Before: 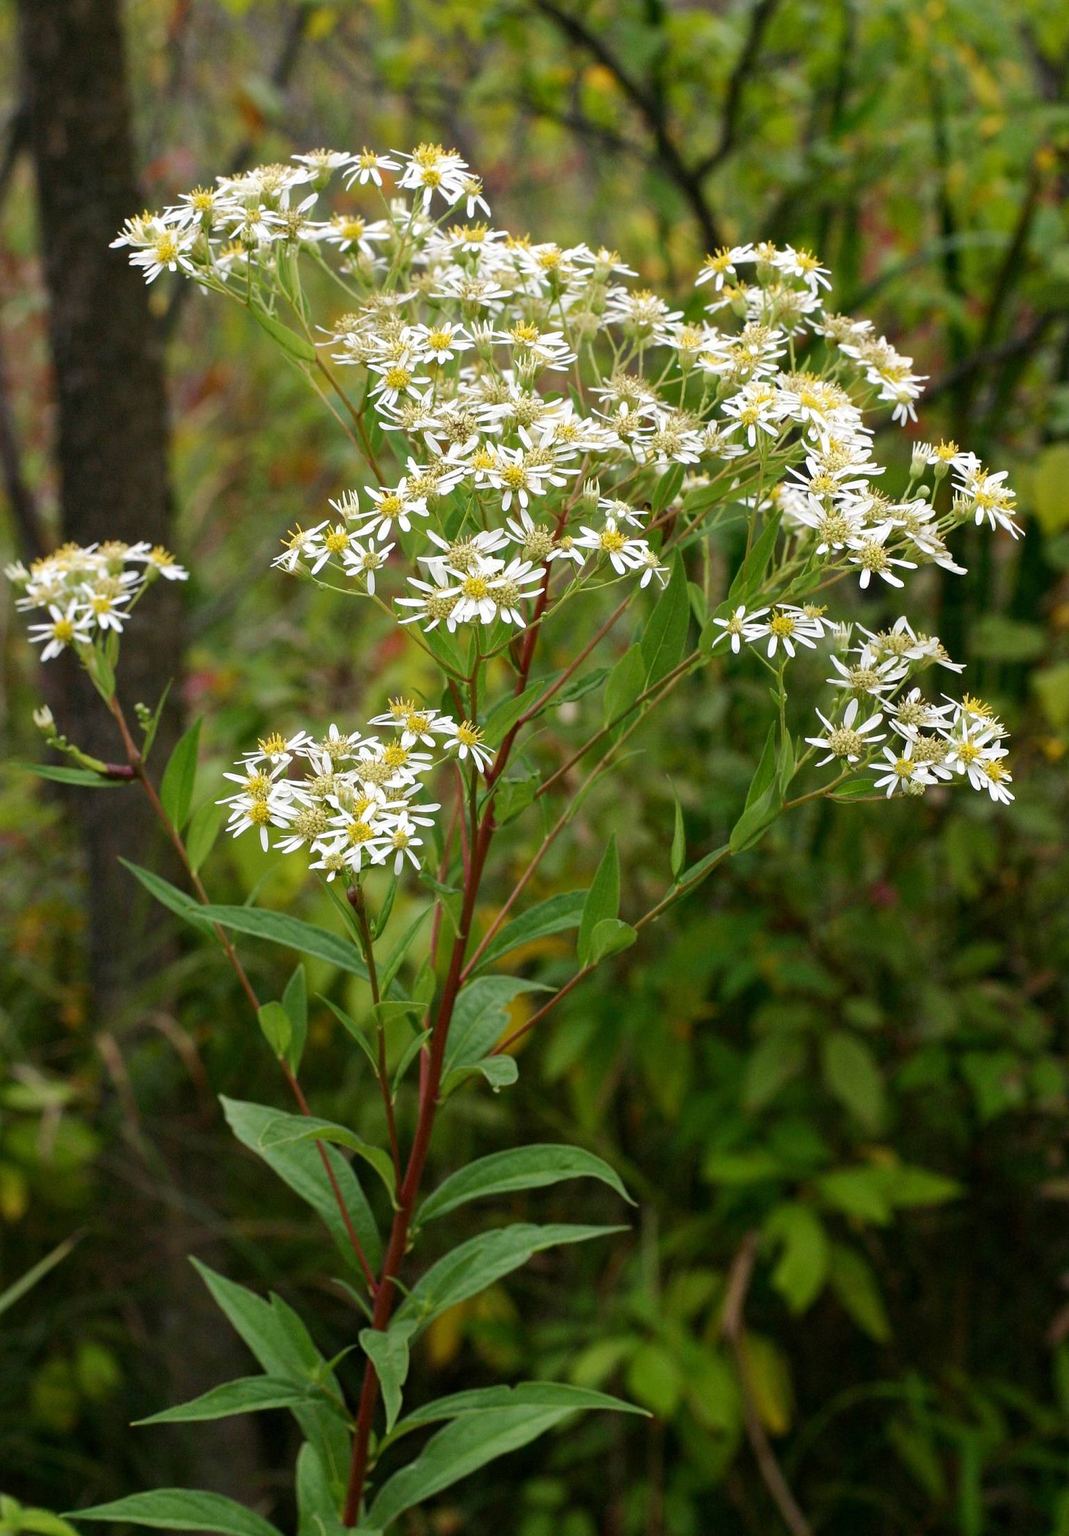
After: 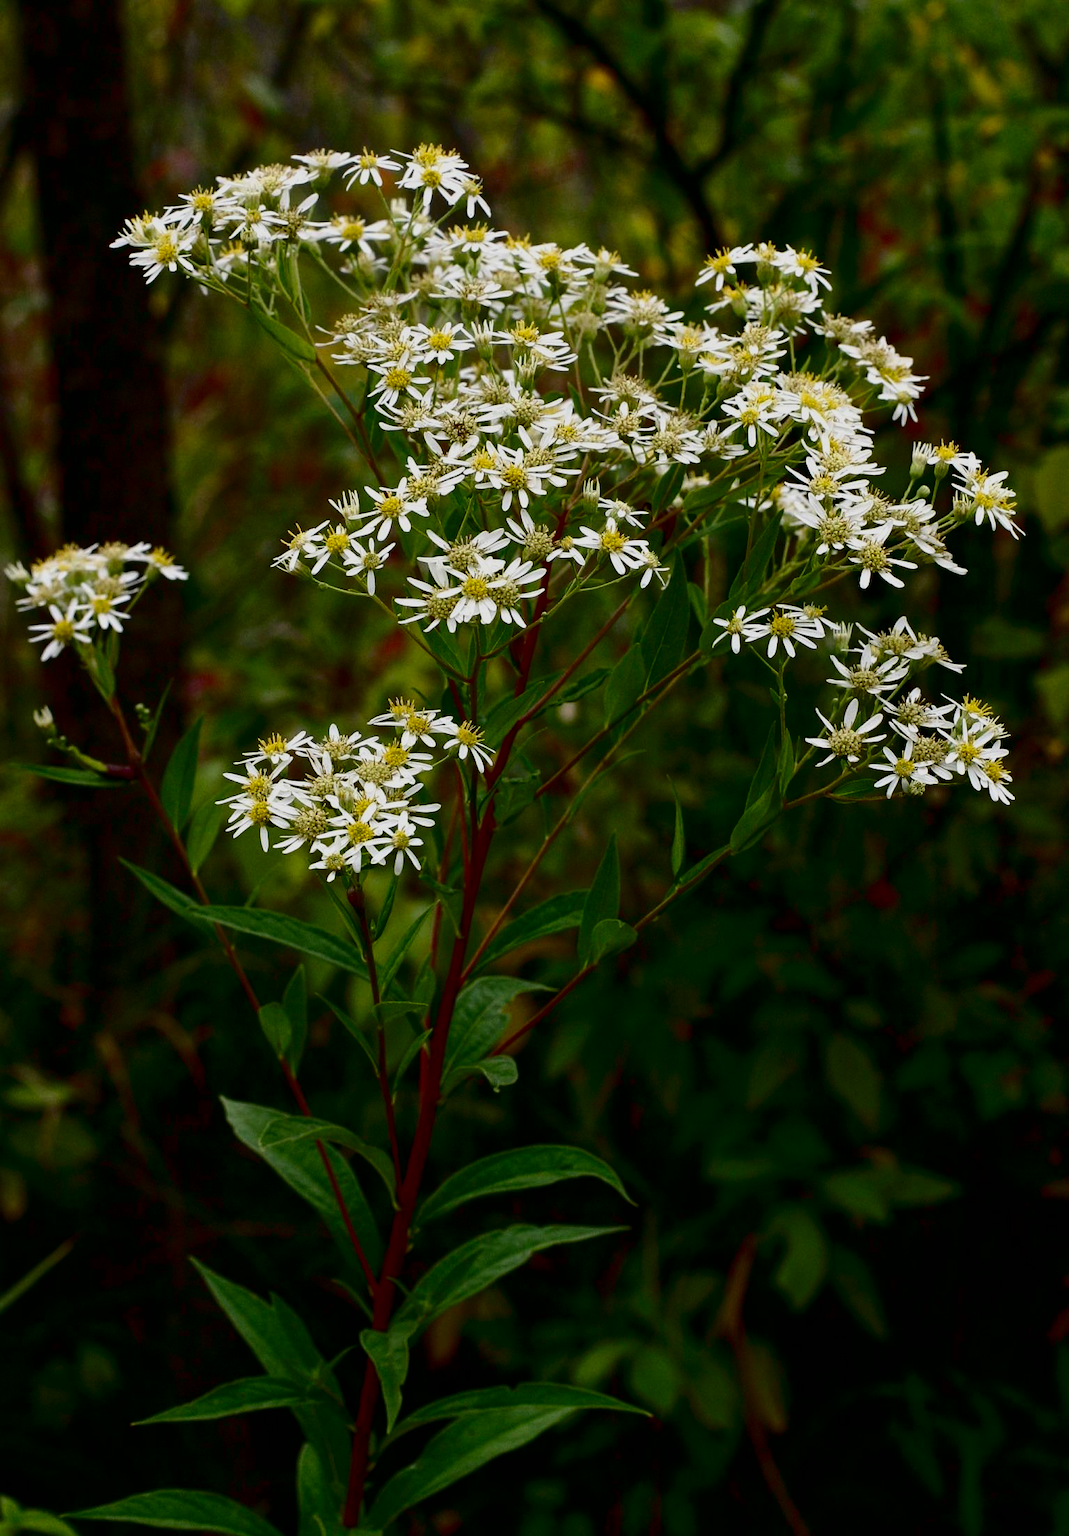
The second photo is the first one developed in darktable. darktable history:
contrast brightness saturation: contrast 0.24, brightness -0.24, saturation 0.14
exposure: black level correction 0.011, exposure -0.478 EV, compensate highlight preservation false
